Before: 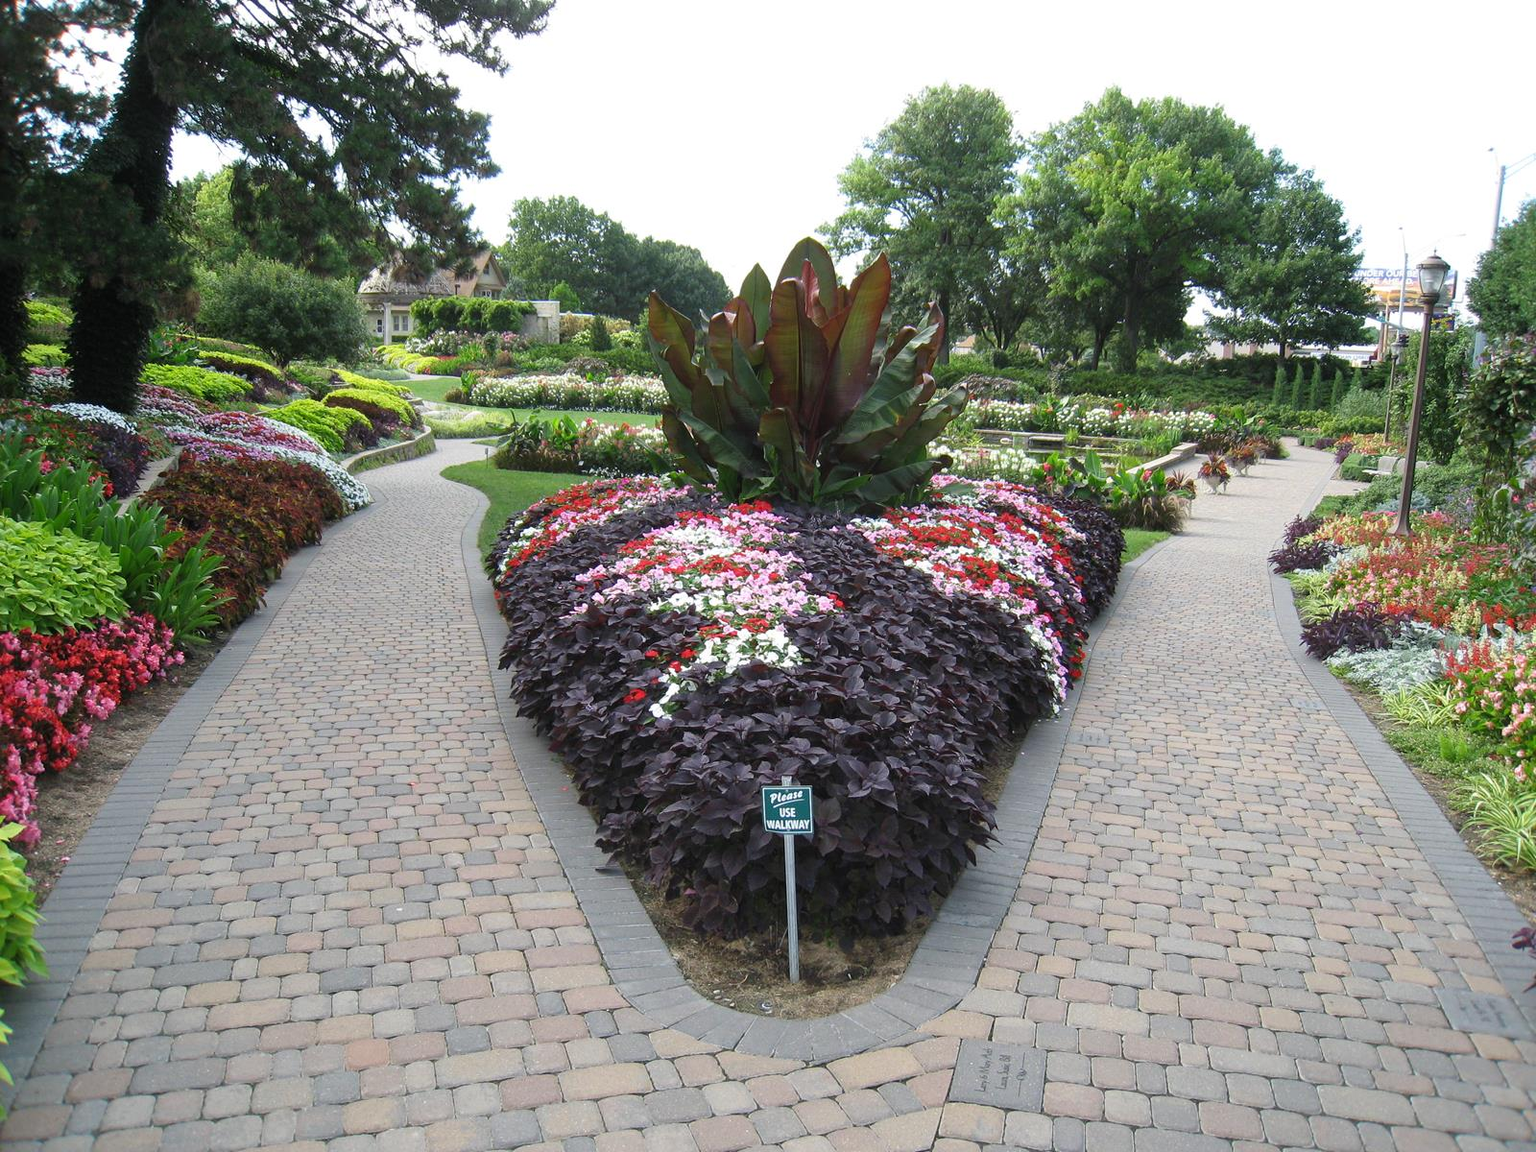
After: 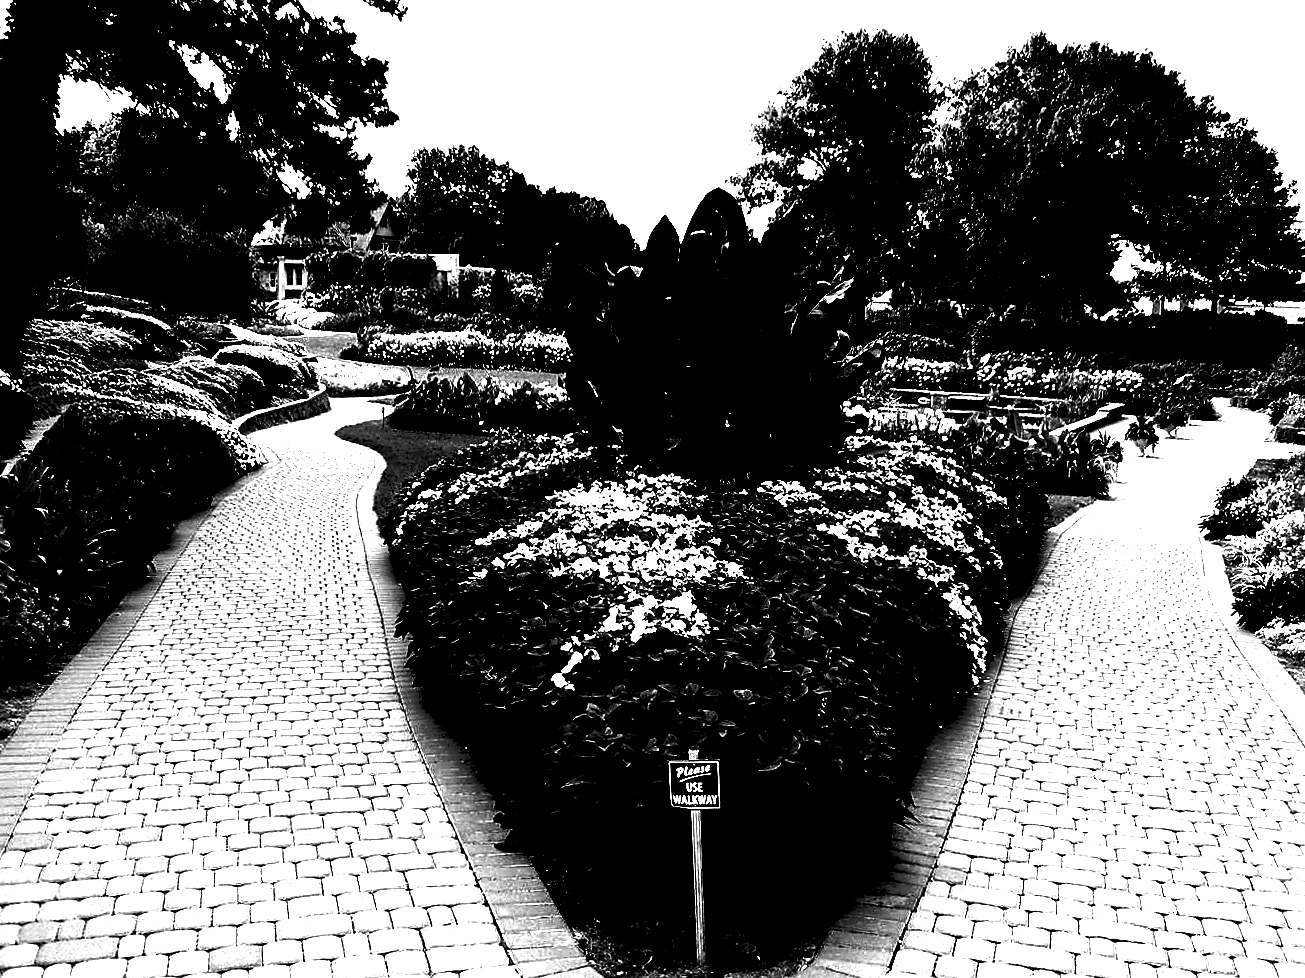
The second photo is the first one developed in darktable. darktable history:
color balance rgb: linear chroma grading › global chroma 20%, perceptual saturation grading › global saturation 65%, perceptual saturation grading › highlights 60%, perceptual saturation grading › mid-tones 50%, perceptual saturation grading › shadows 50%, perceptual brilliance grading › global brilliance 30%, perceptual brilliance grading › highlights 50%, perceptual brilliance grading › mid-tones 50%, perceptual brilliance grading › shadows -22%, global vibrance 20%
local contrast: highlights 0%, shadows 198%, detail 164%, midtone range 0.001
grain: coarseness 0.09 ISO
sharpen: on, module defaults
monochrome: a 16.01, b -2.65, highlights 0.52
rotate and perspective: rotation 0.192°, lens shift (horizontal) -0.015, crop left 0.005, crop right 0.996, crop top 0.006, crop bottom 0.99
exposure: black level correction 0.009, exposure 0.014 EV, compensate highlight preservation false
crop and rotate: left 7.196%, top 4.574%, right 10.605%, bottom 13.178%
